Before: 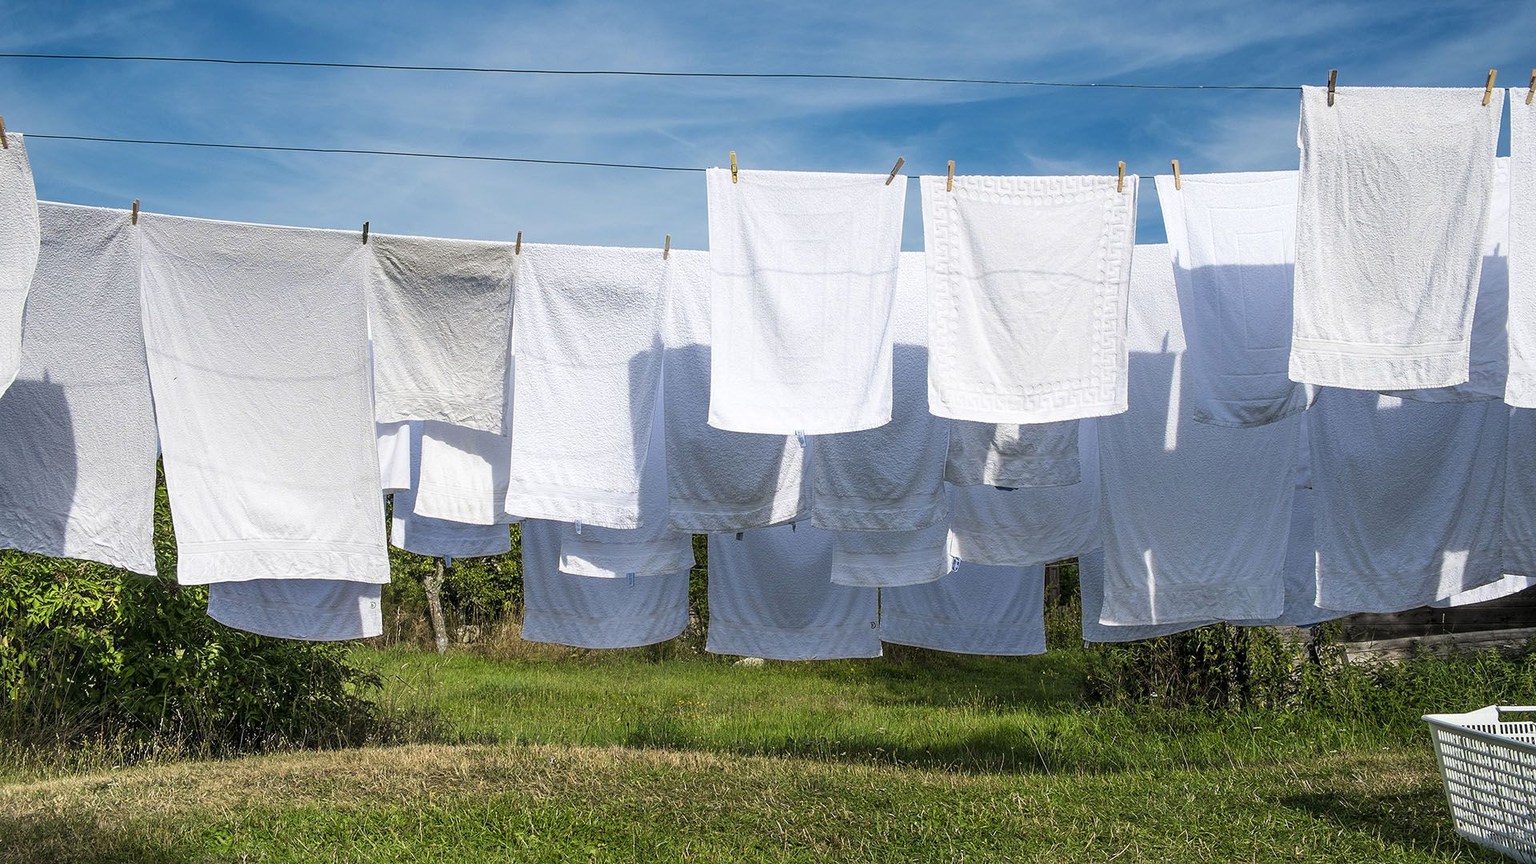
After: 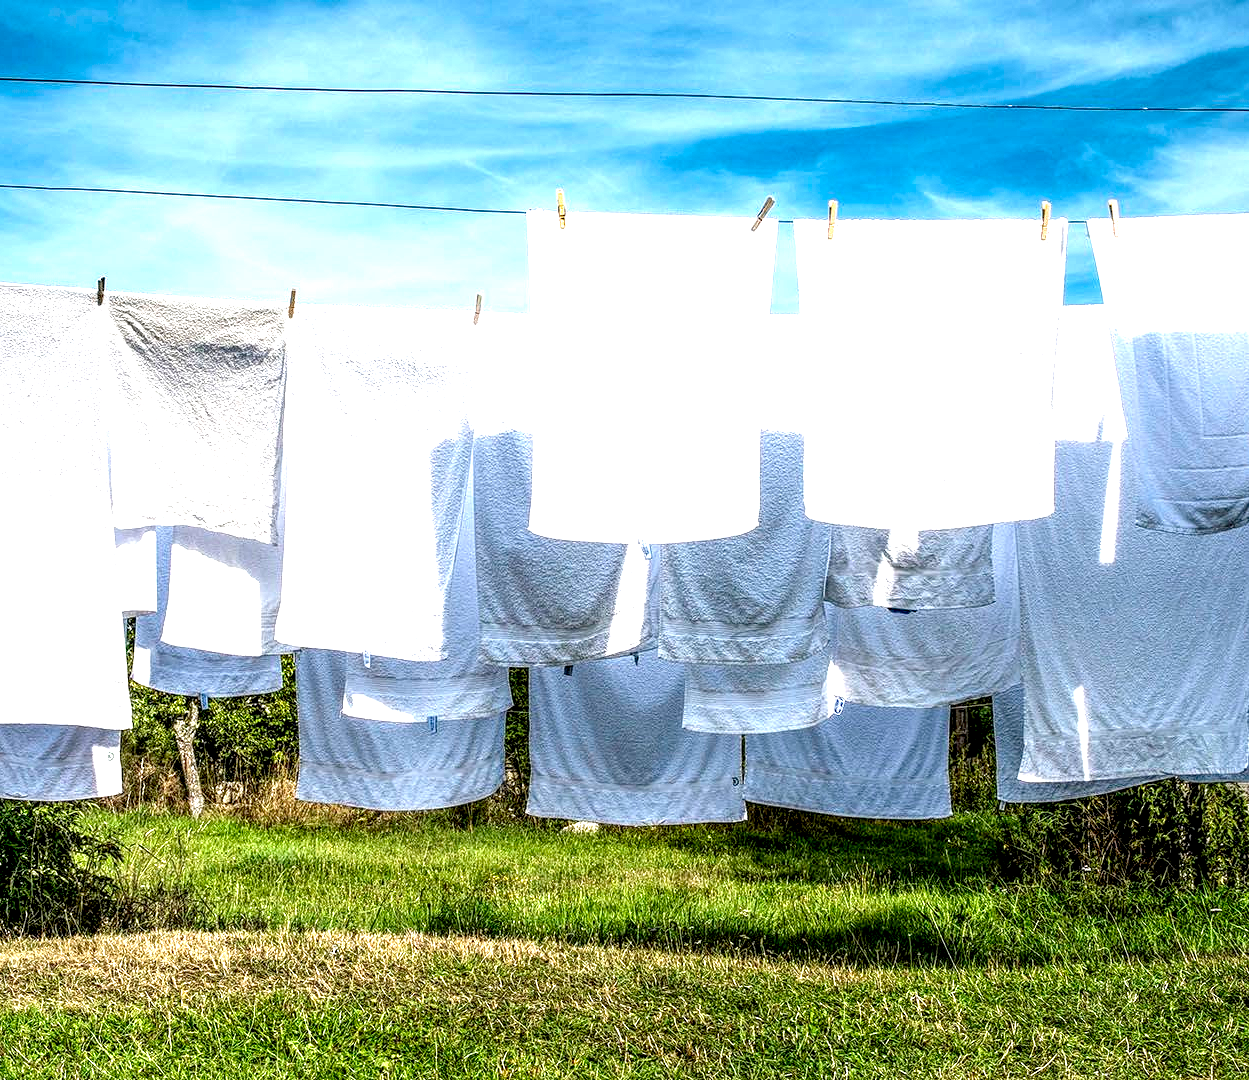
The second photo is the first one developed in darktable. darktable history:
crop and rotate: left 18.59%, right 16.311%
exposure: black level correction 0.011, exposure 1.088 EV, compensate exposure bias true, compensate highlight preservation false
local contrast: highlights 19%, detail 188%
